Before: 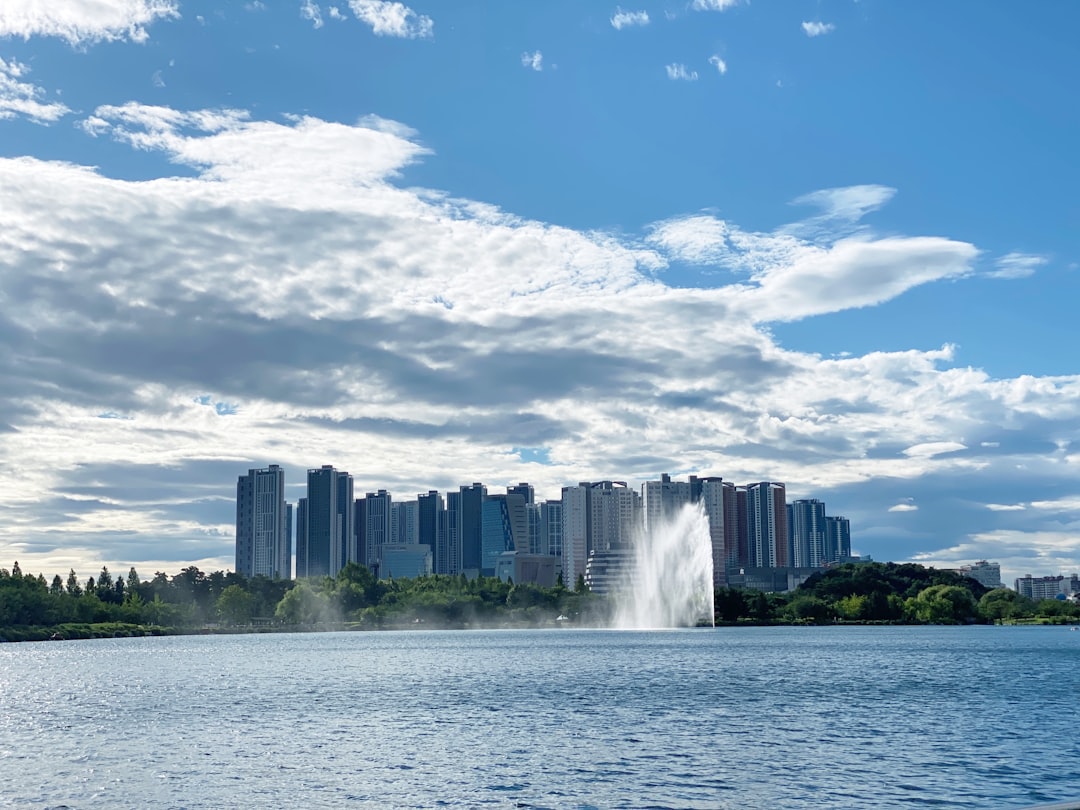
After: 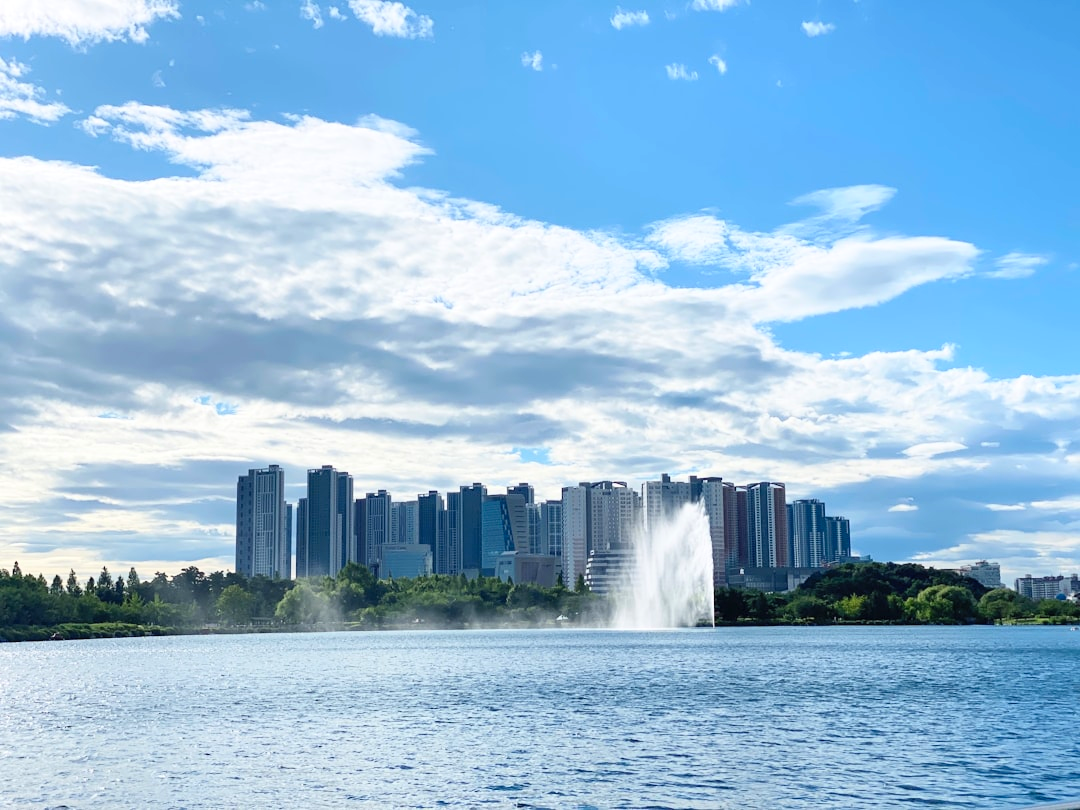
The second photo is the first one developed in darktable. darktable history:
contrast brightness saturation: contrast 0.199, brightness 0.159, saturation 0.217
